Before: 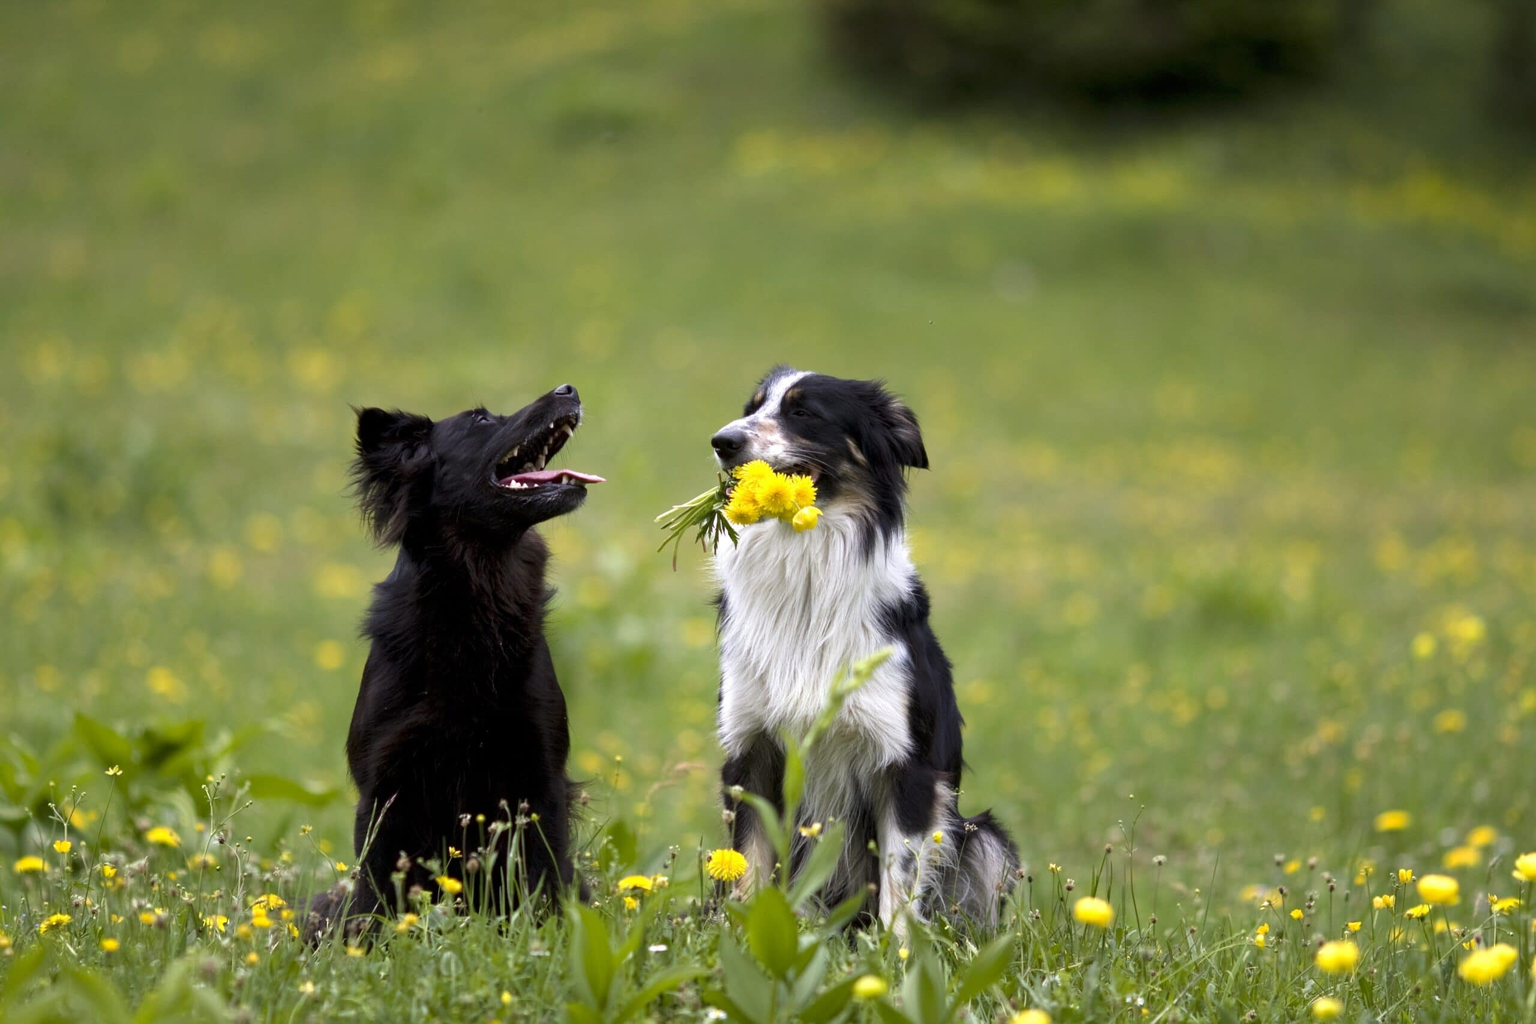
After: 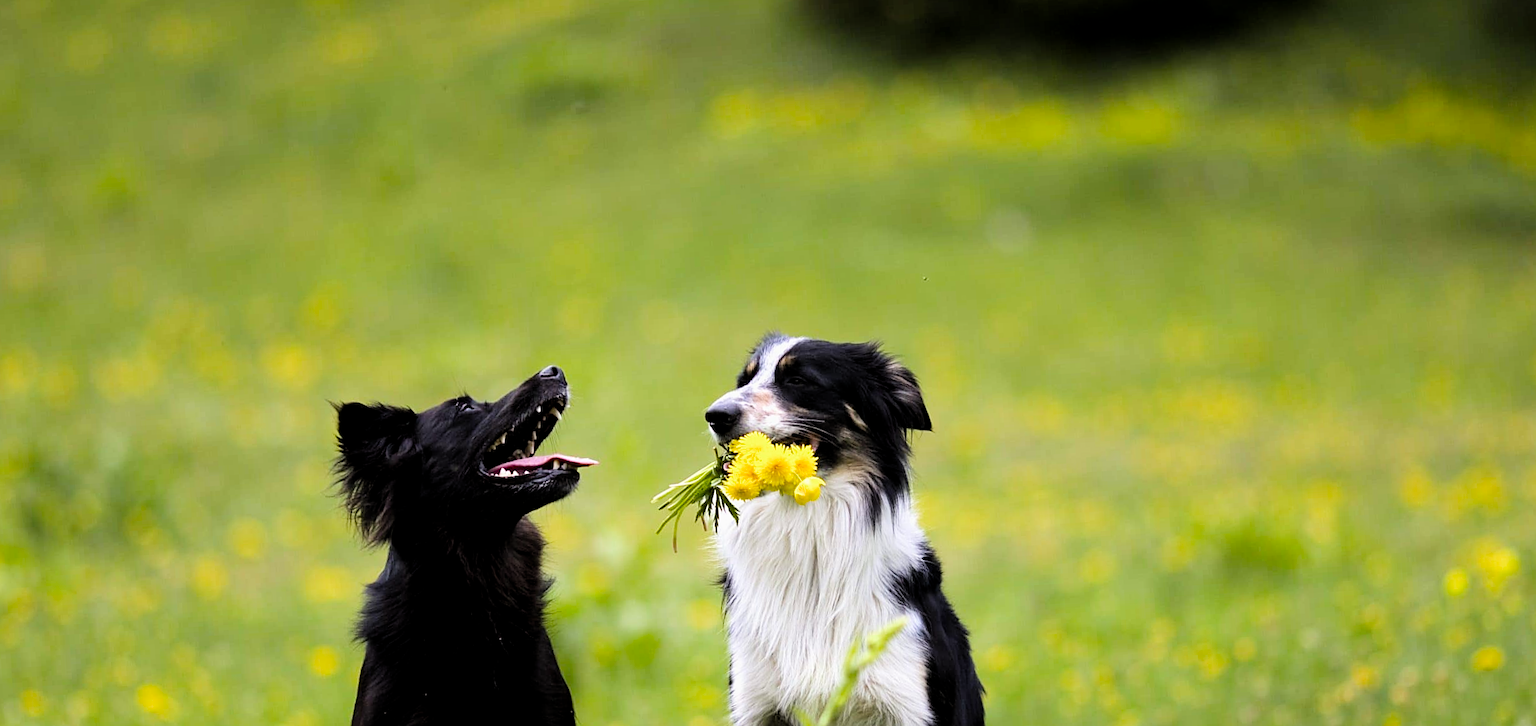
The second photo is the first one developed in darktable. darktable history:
crop: bottom 24.967%
tone equalizer: -8 EV -0.75 EV, -7 EV -0.7 EV, -6 EV -0.6 EV, -5 EV -0.4 EV, -3 EV 0.4 EV, -2 EV 0.6 EV, -1 EV 0.7 EV, +0 EV 0.75 EV, edges refinement/feathering 500, mask exposure compensation -1.57 EV, preserve details no
sharpen: on, module defaults
exposure: exposure -0.048 EV, compensate highlight preservation false
rotate and perspective: rotation -3.52°, crop left 0.036, crop right 0.964, crop top 0.081, crop bottom 0.919
levels: mode automatic, black 0.023%, white 99.97%, levels [0.062, 0.494, 0.925]
filmic rgb: black relative exposure -8.79 EV, white relative exposure 4.98 EV, threshold 6 EV, target black luminance 0%, hardness 3.77, latitude 66.34%, contrast 0.822, highlights saturation mix 10%, shadows ↔ highlights balance 20%, add noise in highlights 0.1, color science v4 (2020), iterations of high-quality reconstruction 0, type of noise poissonian, enable highlight reconstruction true
